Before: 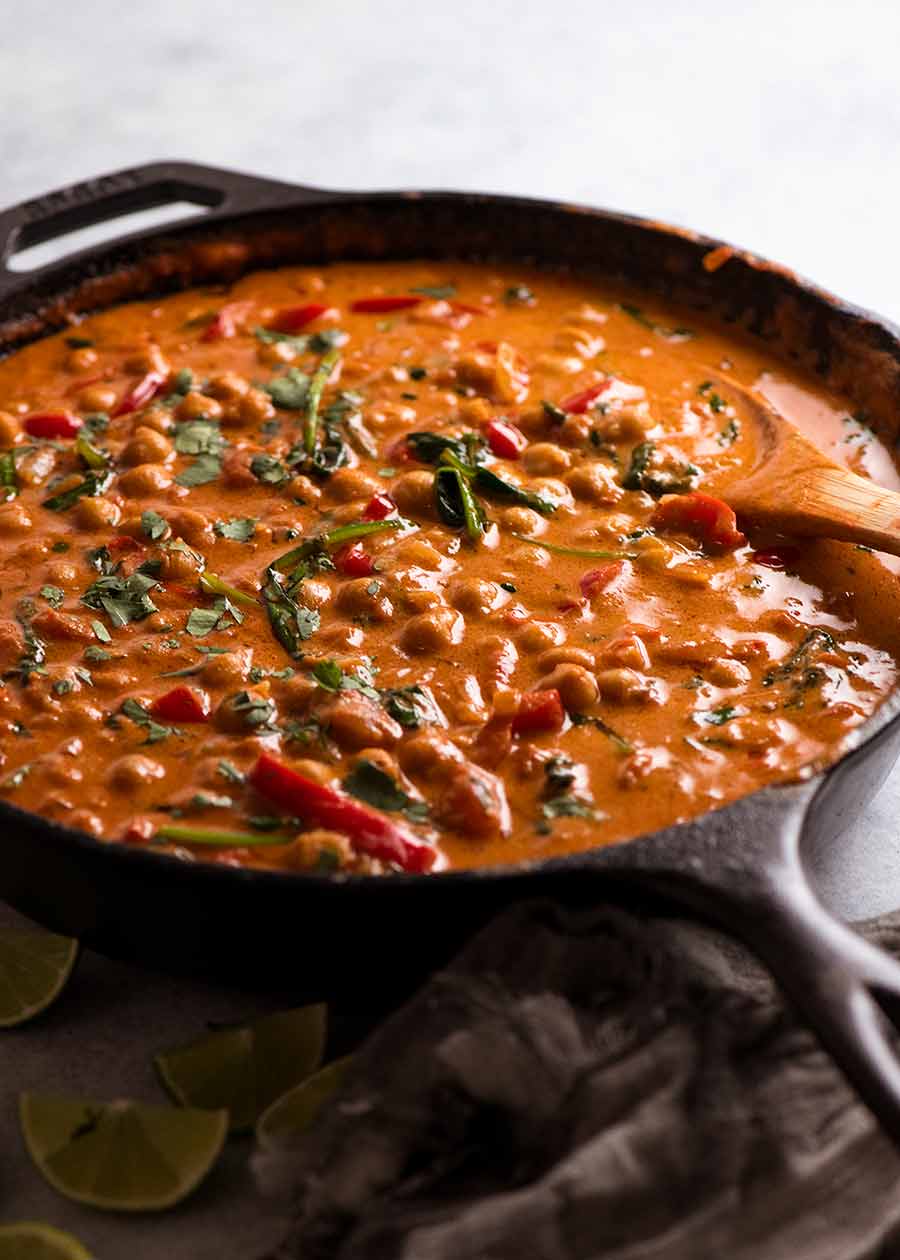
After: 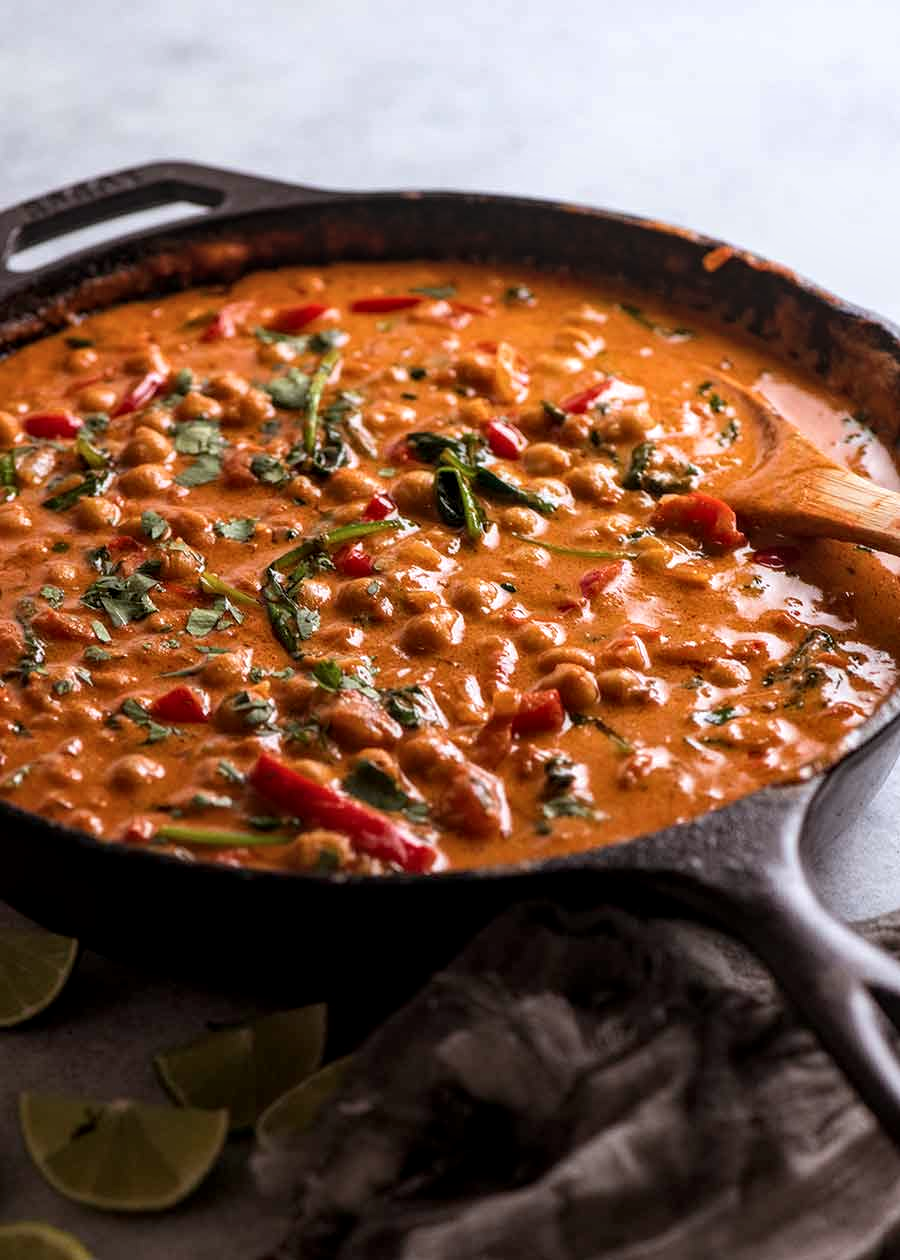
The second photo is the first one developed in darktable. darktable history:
local contrast: on, module defaults
color correction: highlights a* -0.073, highlights b* -5.25, shadows a* -0.143, shadows b* -0.103
